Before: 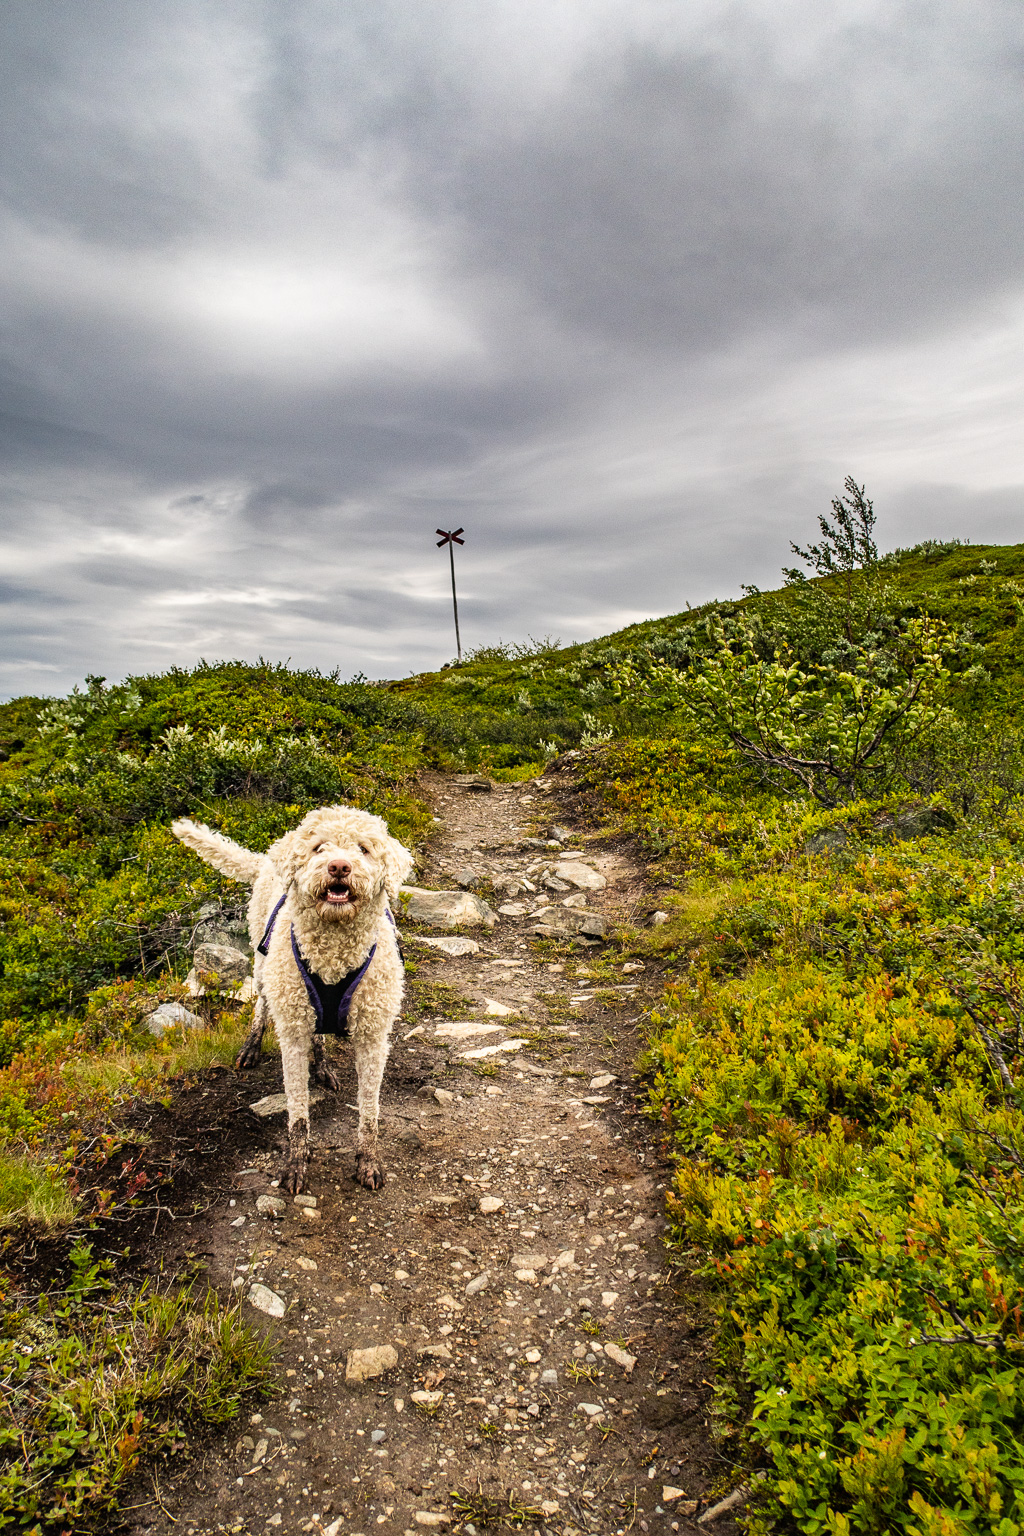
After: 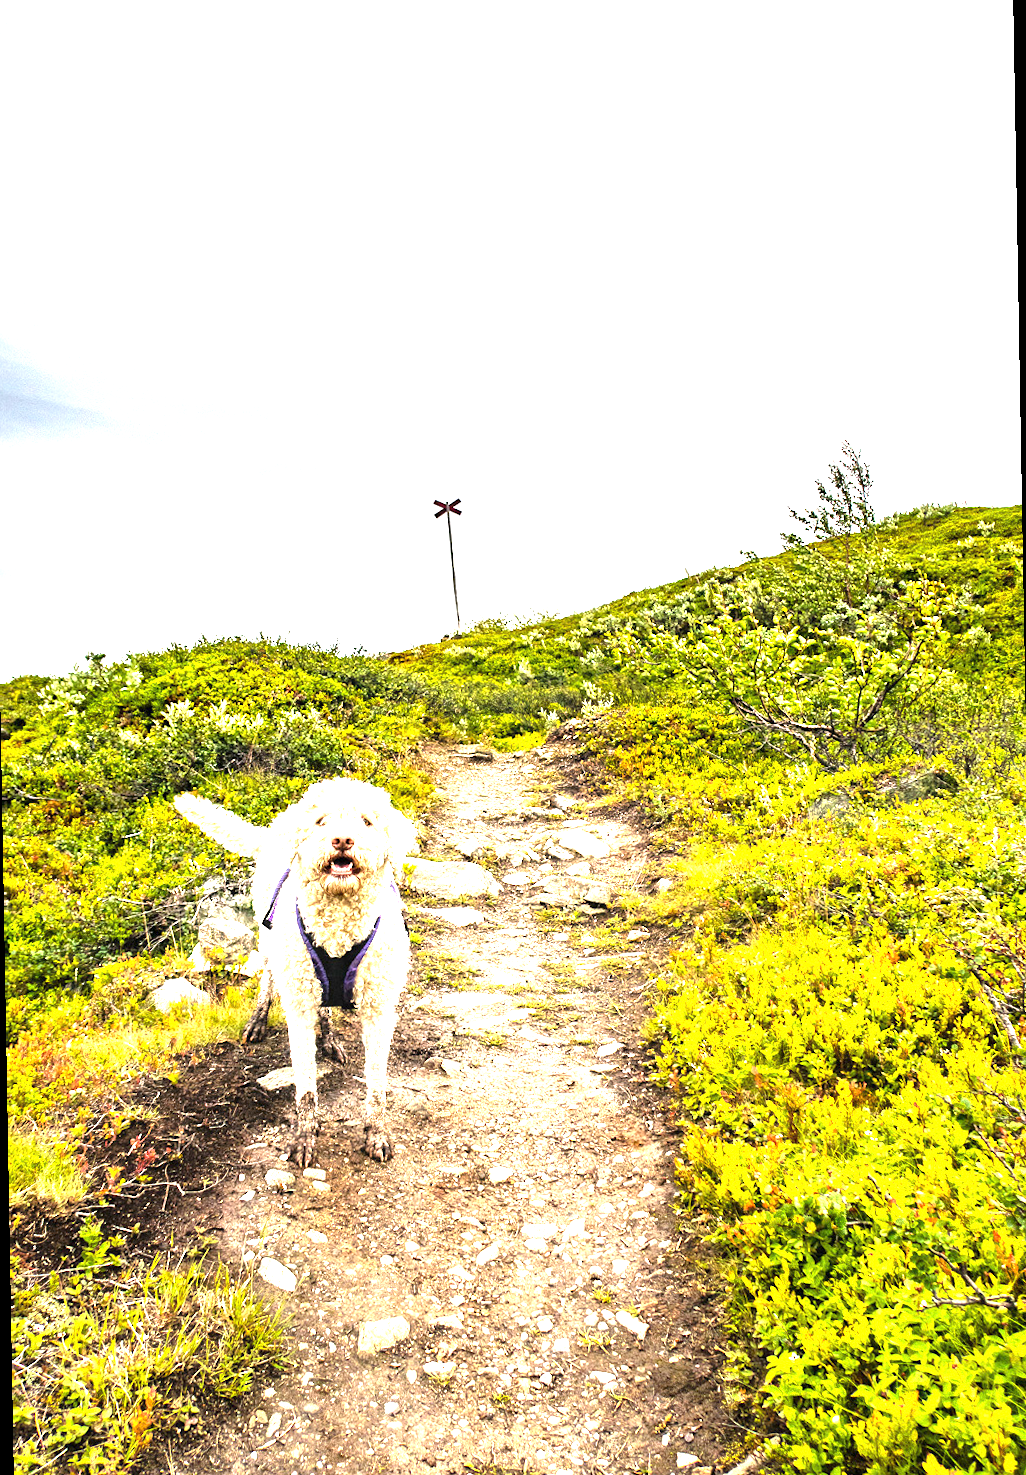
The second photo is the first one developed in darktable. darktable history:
rotate and perspective: rotation -1°, crop left 0.011, crop right 0.989, crop top 0.025, crop bottom 0.975
exposure: exposure 2.207 EV, compensate highlight preservation false
